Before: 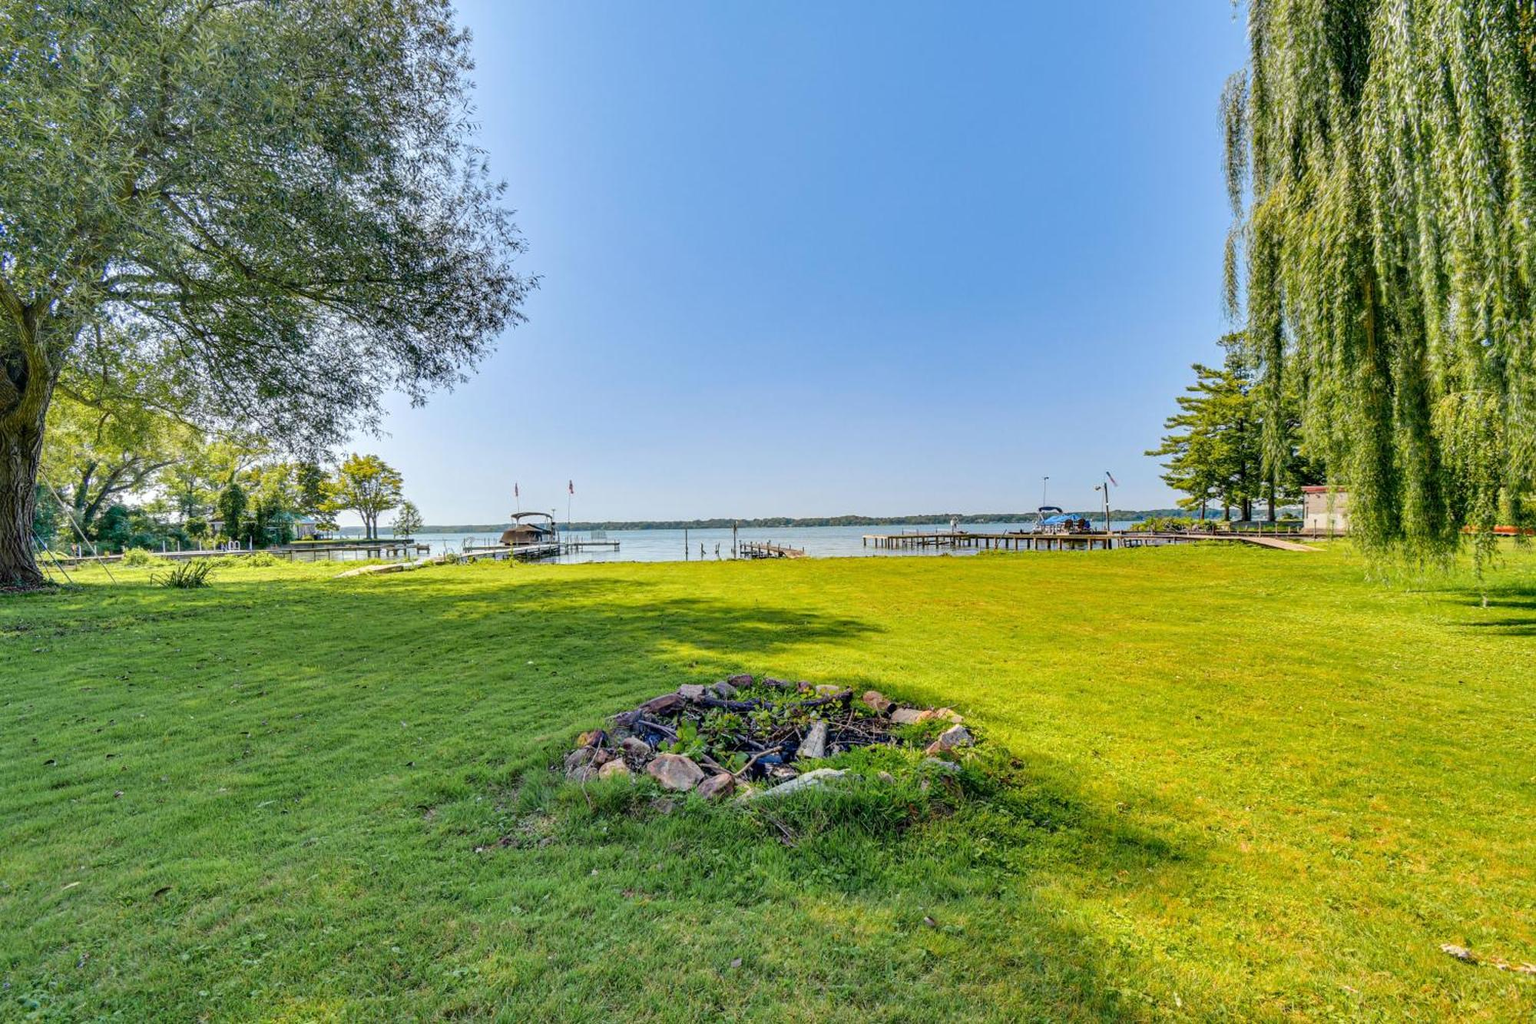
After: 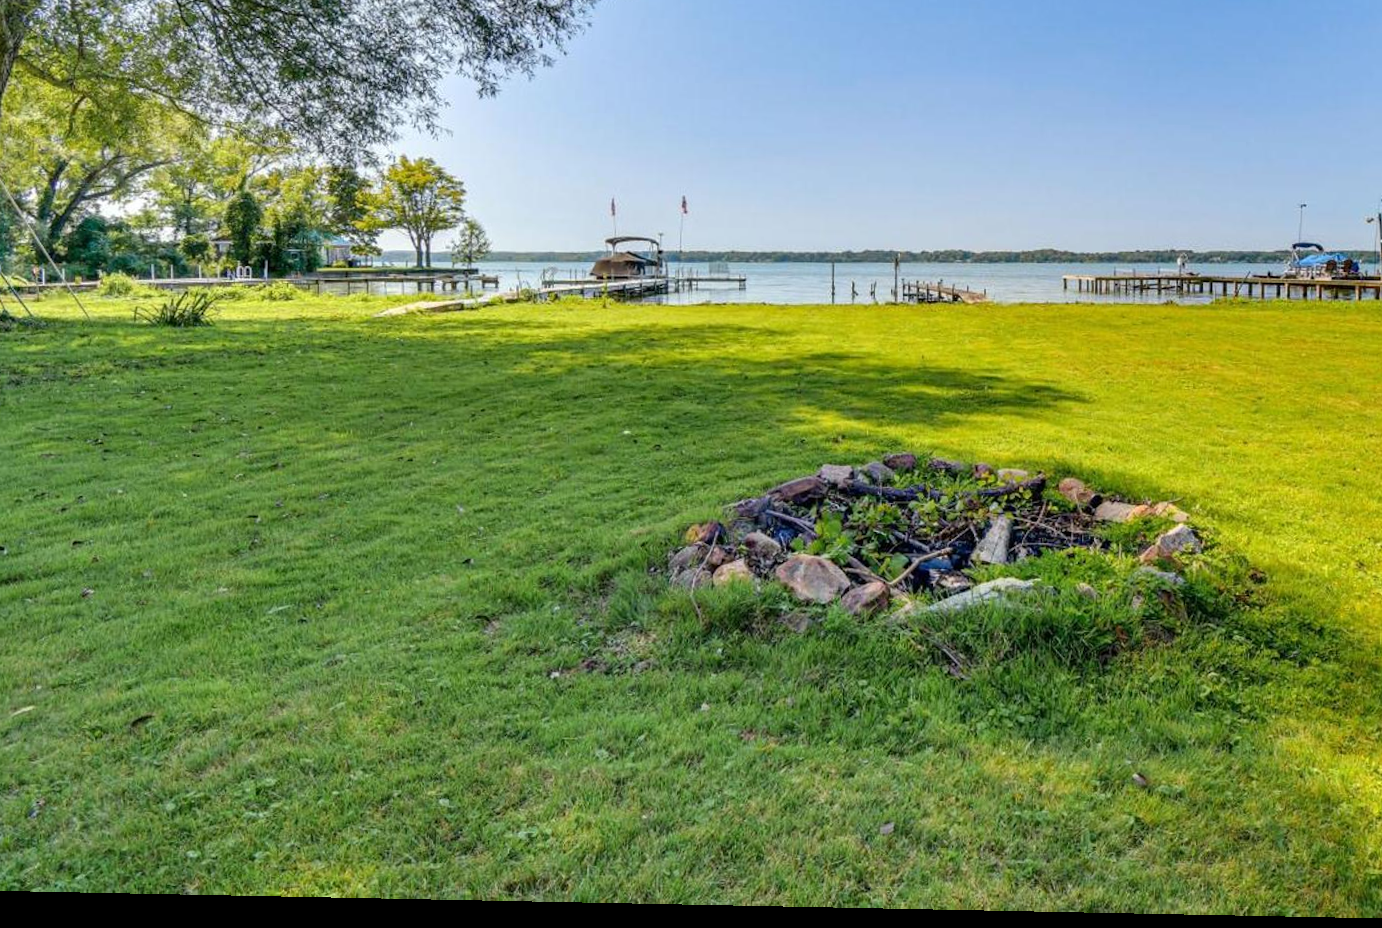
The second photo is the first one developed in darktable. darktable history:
crop and rotate: angle -1.14°, left 3.643%, top 32.37%, right 28.105%
